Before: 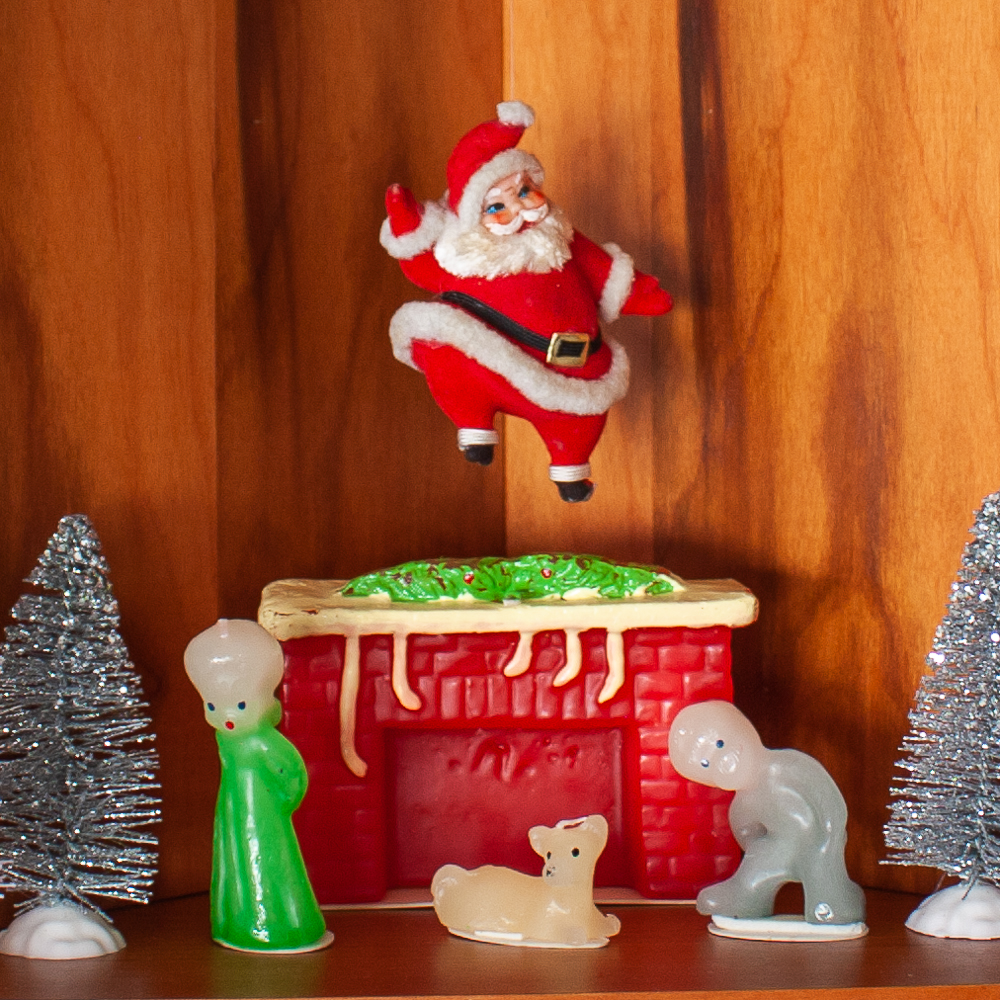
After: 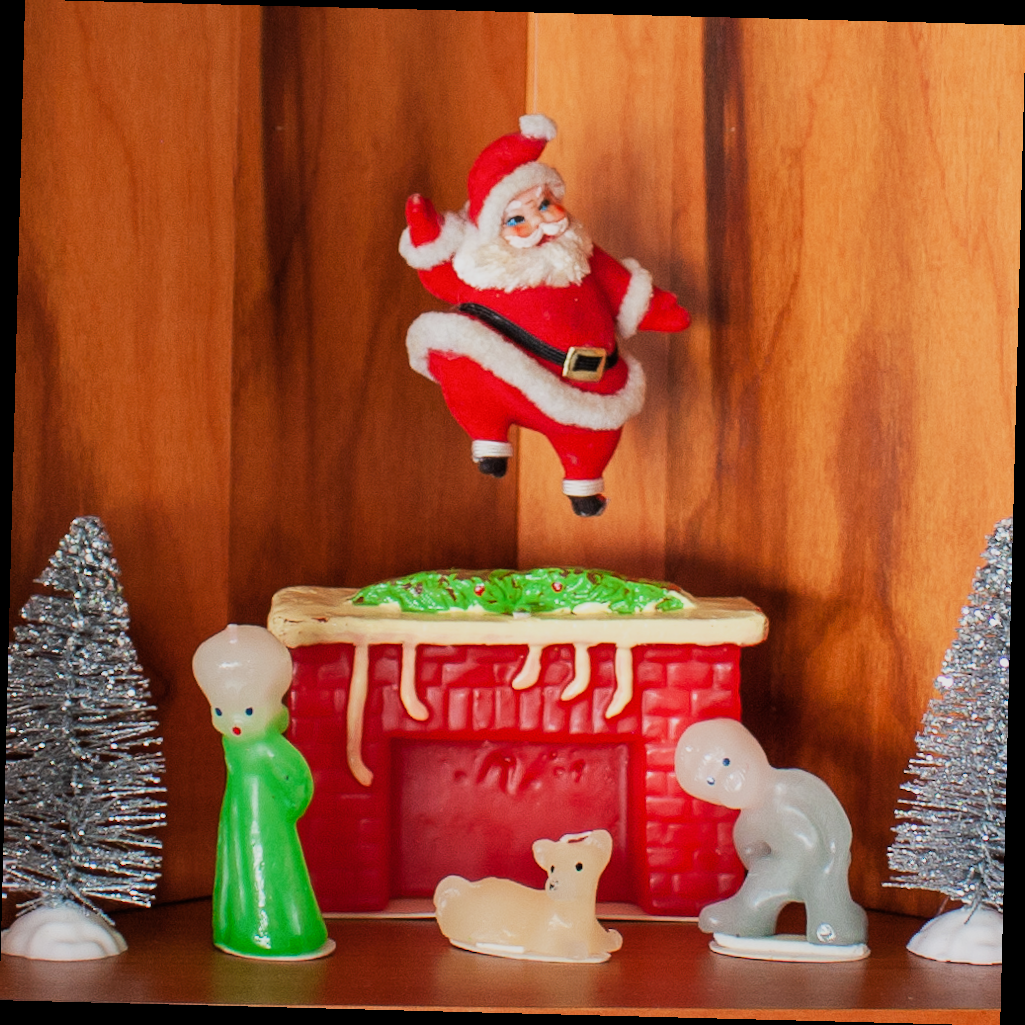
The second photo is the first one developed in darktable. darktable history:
exposure: black level correction 0, exposure 0.392 EV, compensate highlight preservation false
crop and rotate: angle -1.46°
filmic rgb: black relative exposure -7.76 EV, white relative exposure 4.43 EV, threshold 5.96 EV, hardness 3.75, latitude 37.2%, contrast 0.966, highlights saturation mix 9.03%, shadows ↔ highlights balance 4.8%, enable highlight reconstruction true
